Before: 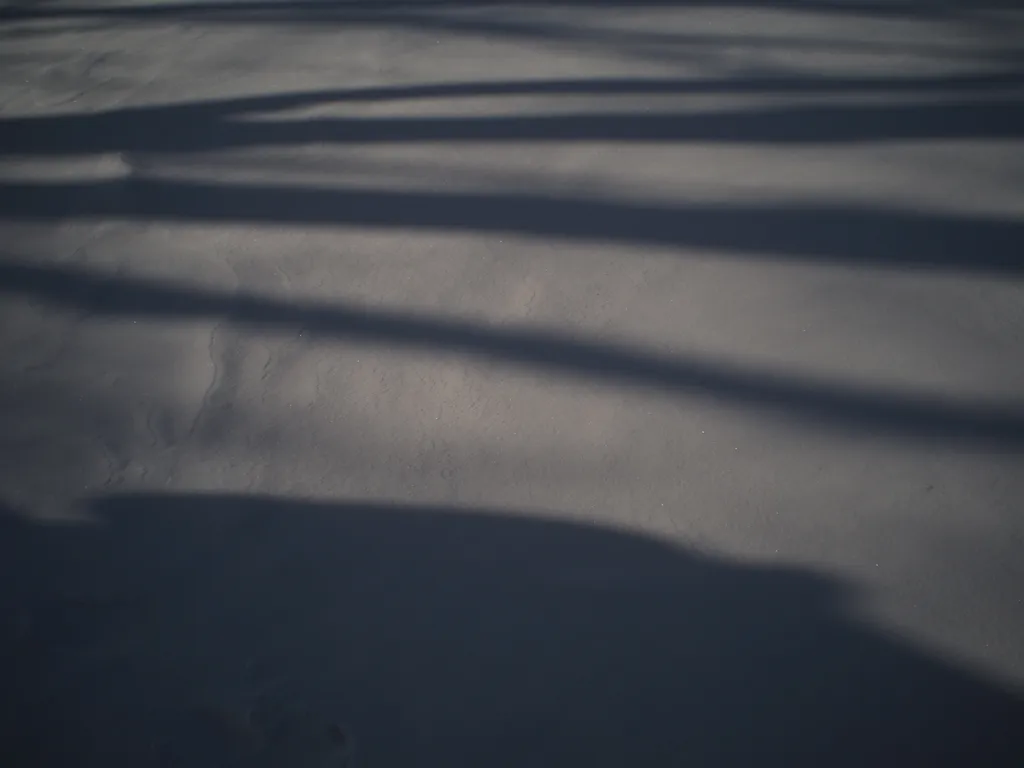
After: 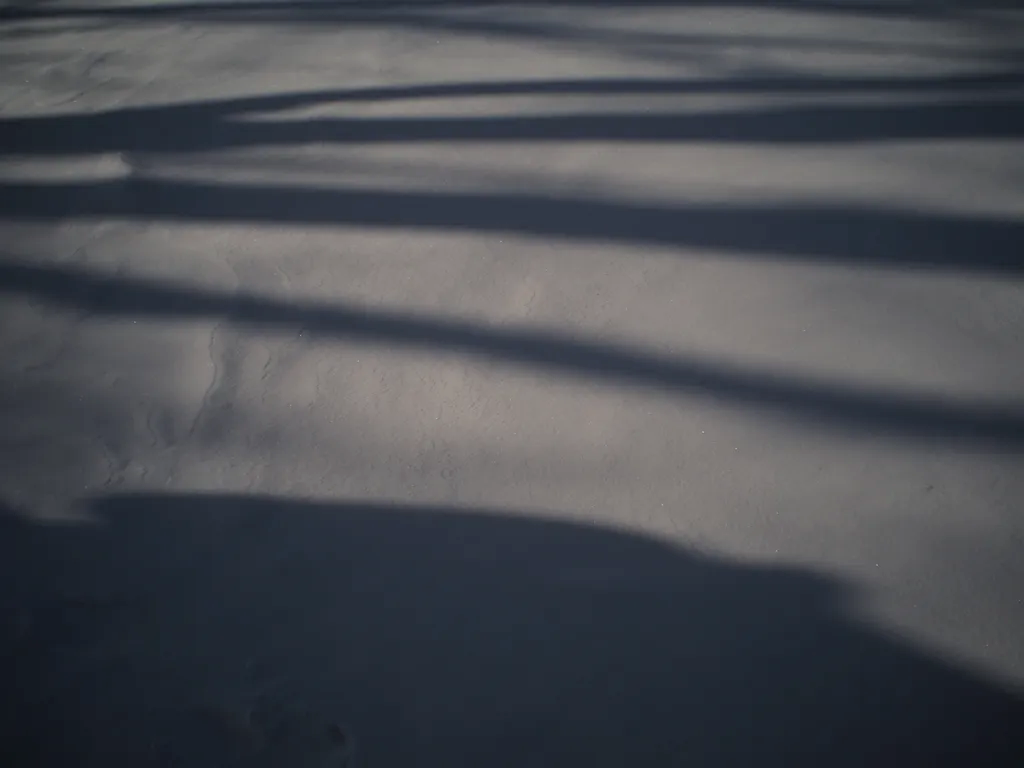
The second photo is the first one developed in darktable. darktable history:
filmic rgb: black relative exposure -16 EV, white relative exposure 6.89 EV, hardness 4.67
exposure: black level correction 0, exposure 0.301 EV, compensate highlight preservation false
